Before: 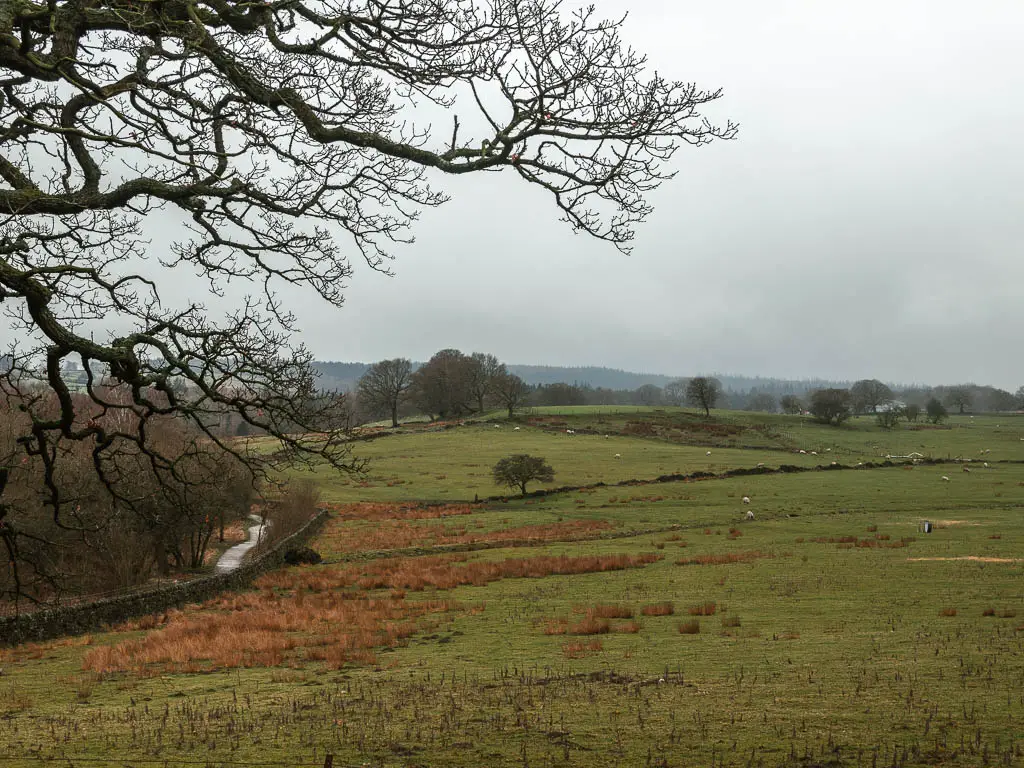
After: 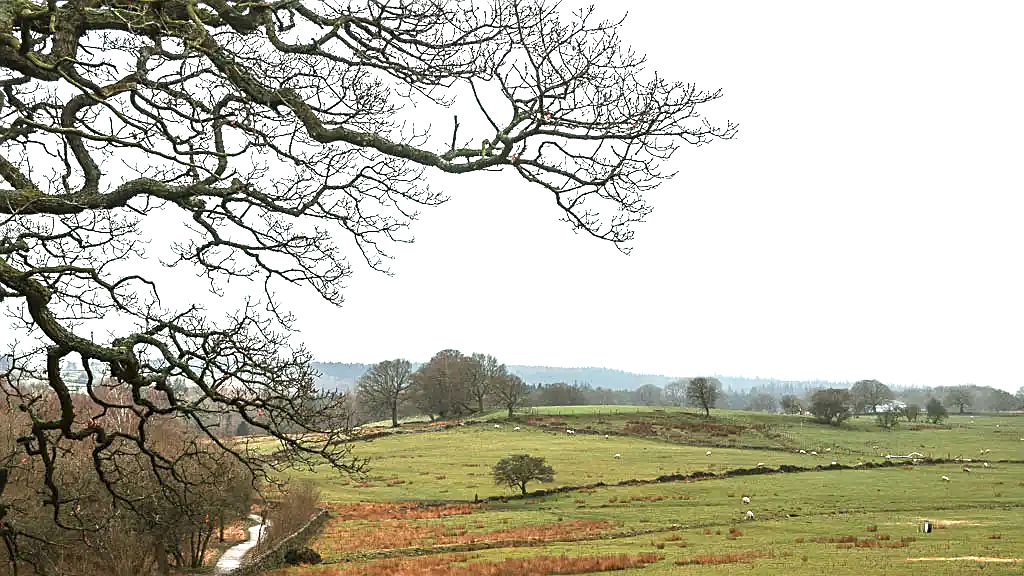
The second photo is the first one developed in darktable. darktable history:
crop: bottom 24.988%
exposure: black level correction 0, exposure 1.388 EV, compensate exposure bias true, compensate highlight preservation false
sharpen: on, module defaults
